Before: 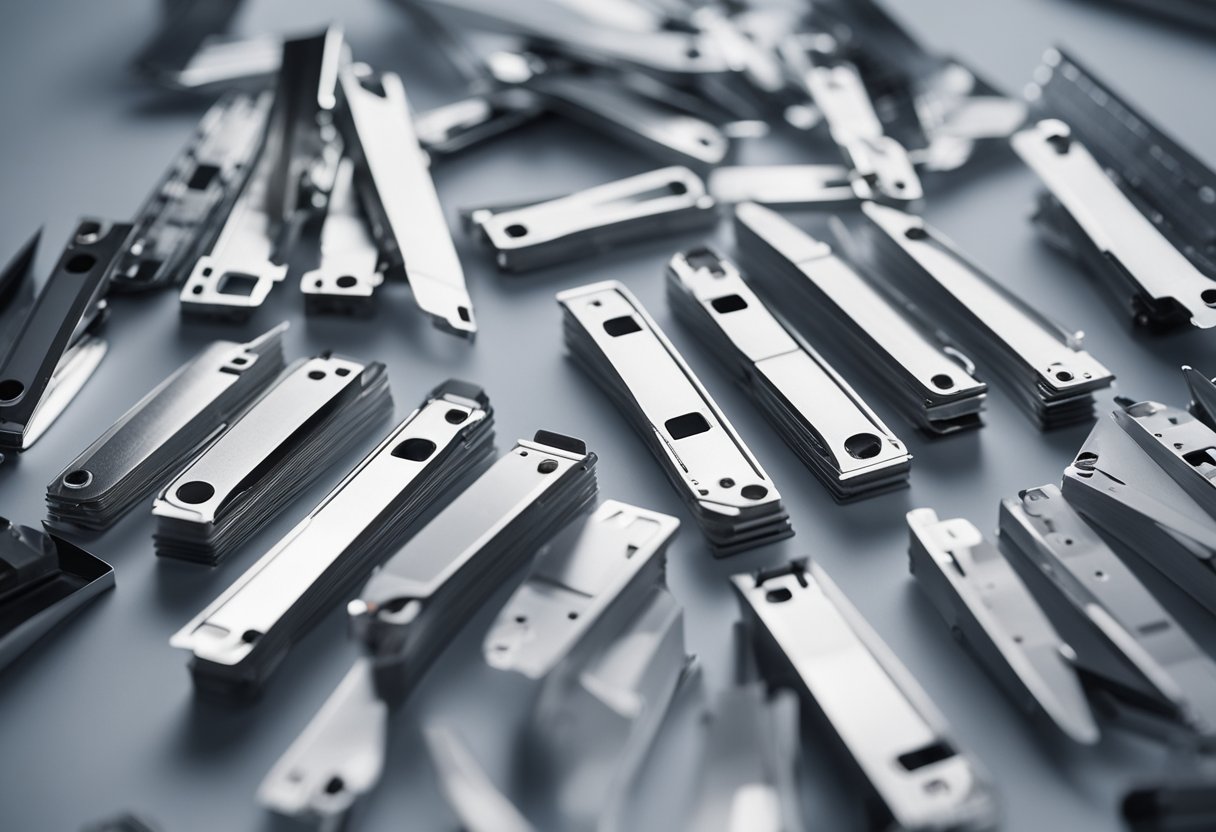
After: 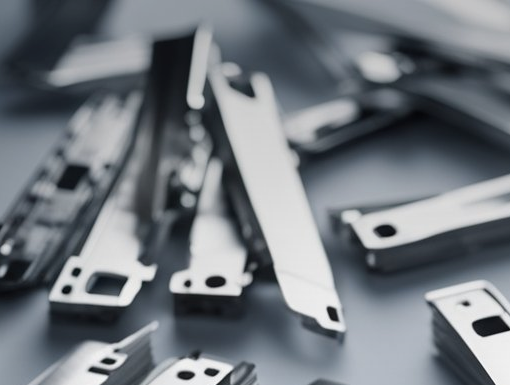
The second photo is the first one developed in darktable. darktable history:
crop and rotate: left 10.817%, top 0.062%, right 47.194%, bottom 53.626%
graduated density: rotation -0.352°, offset 57.64
